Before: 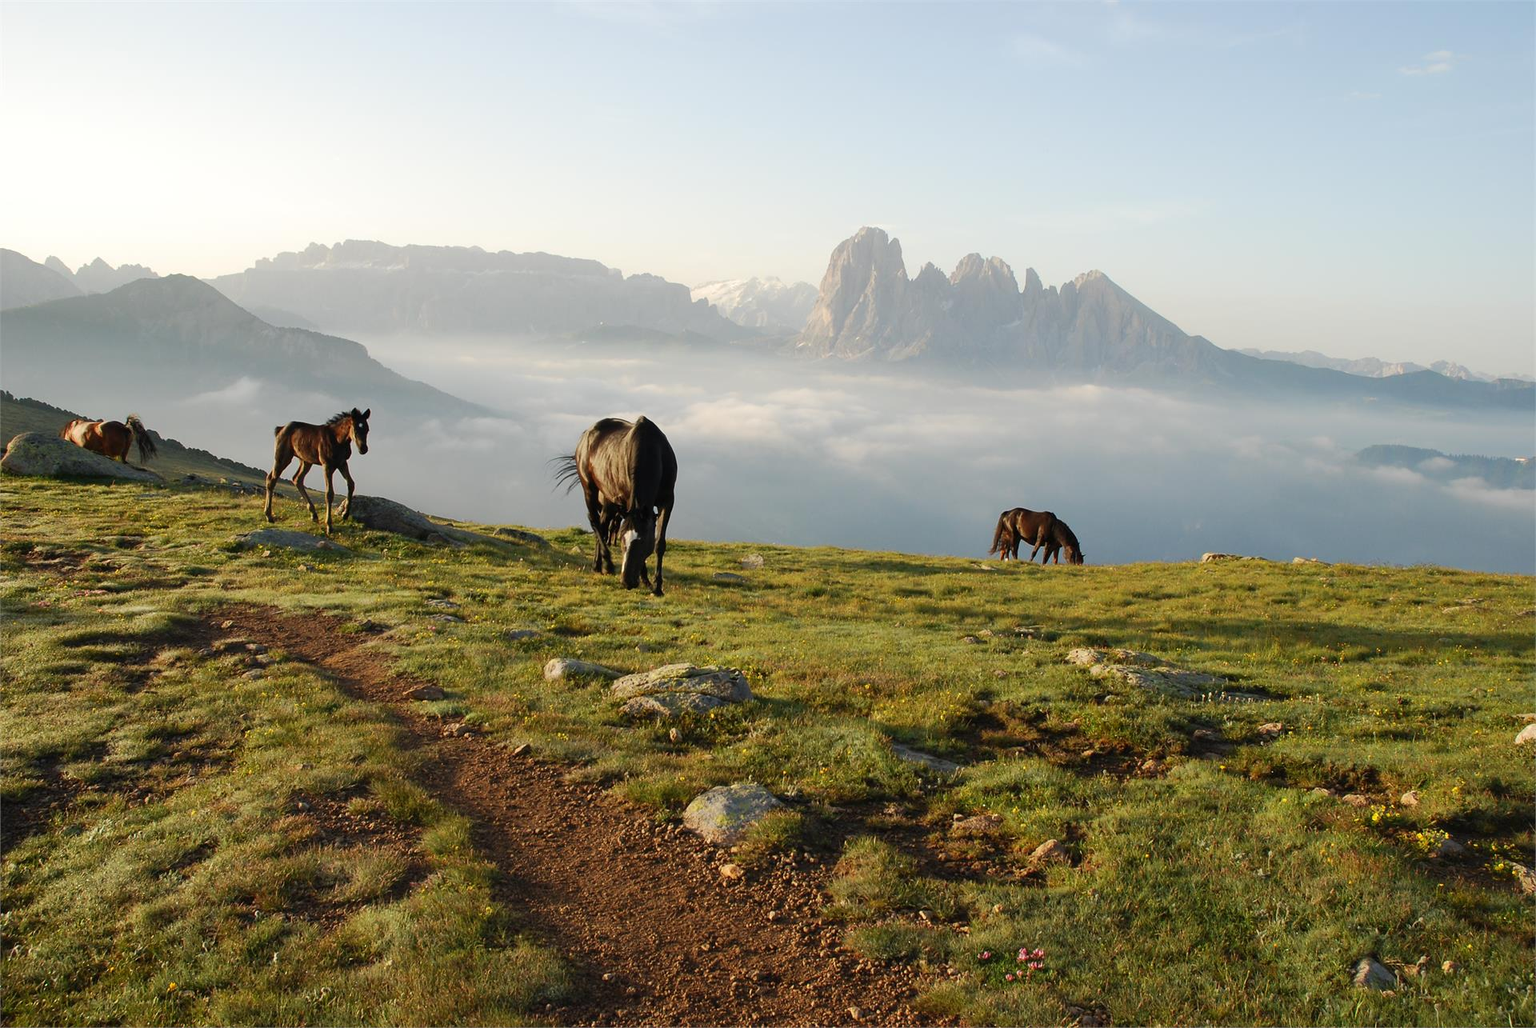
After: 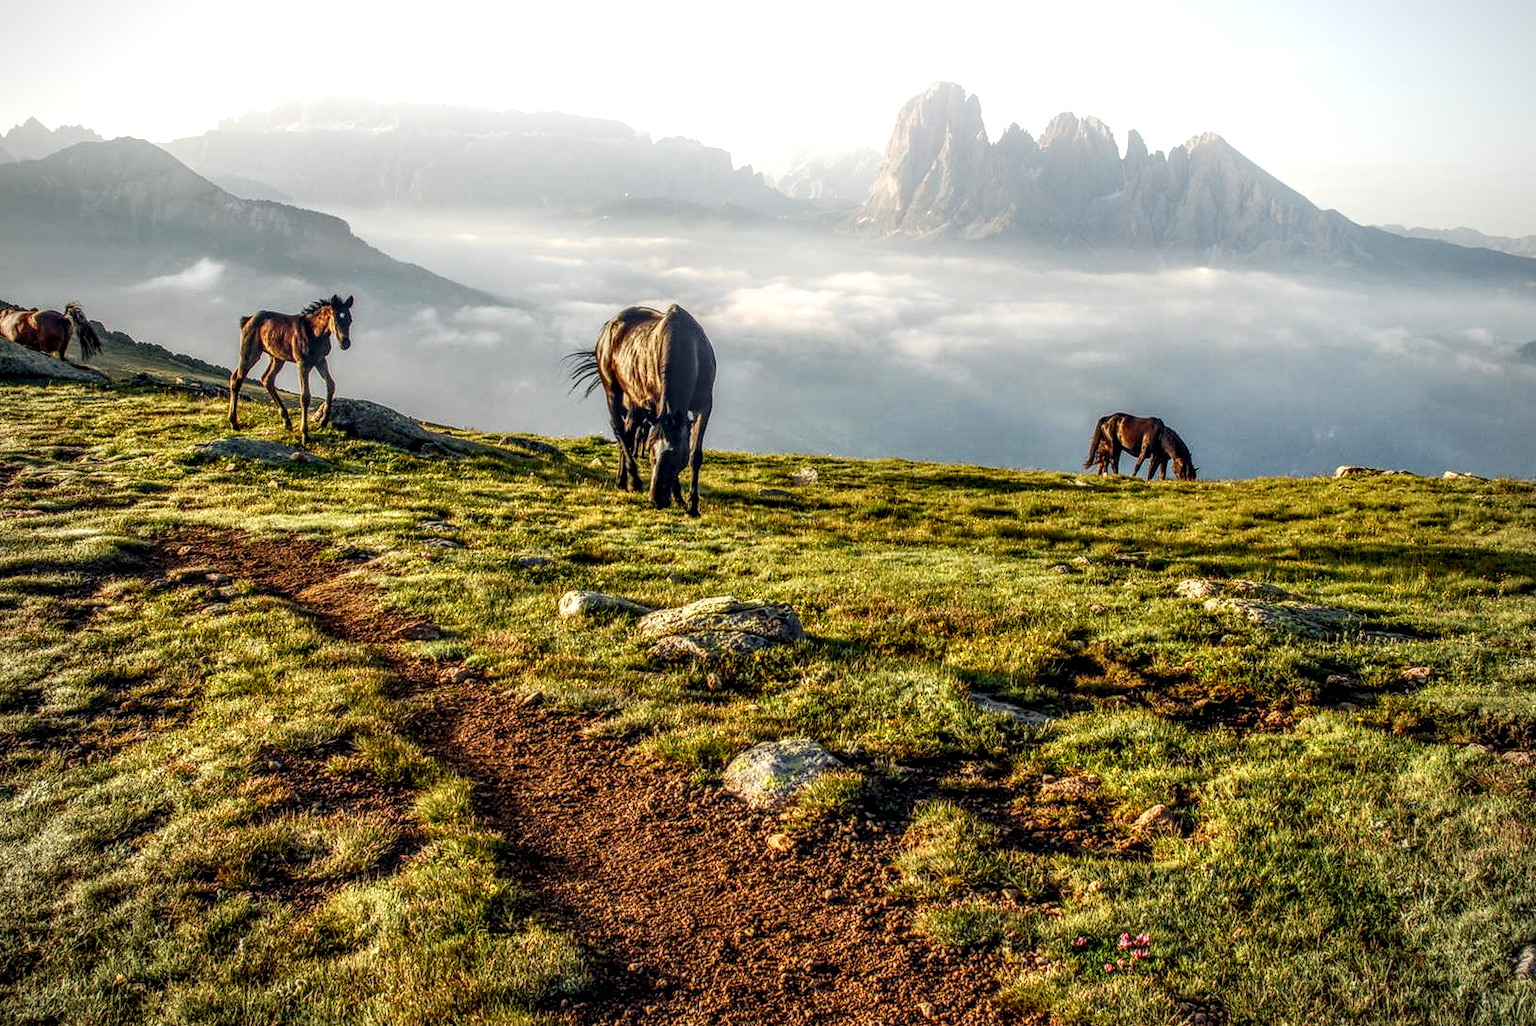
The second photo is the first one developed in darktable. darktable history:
color balance rgb: global offset › chroma 0.064%, global offset › hue 253.91°, linear chroma grading › global chroma 8.952%, perceptual saturation grading › global saturation 20%, perceptual saturation grading › highlights -25.908%, perceptual saturation grading › shadows 24.854%
crop and rotate: left 4.654%, top 15.485%, right 10.662%
local contrast: highlights 4%, shadows 7%, detail 299%, midtone range 0.304
vignetting: fall-off radius 60.93%
shadows and highlights: highlights 70.06, soften with gaussian
